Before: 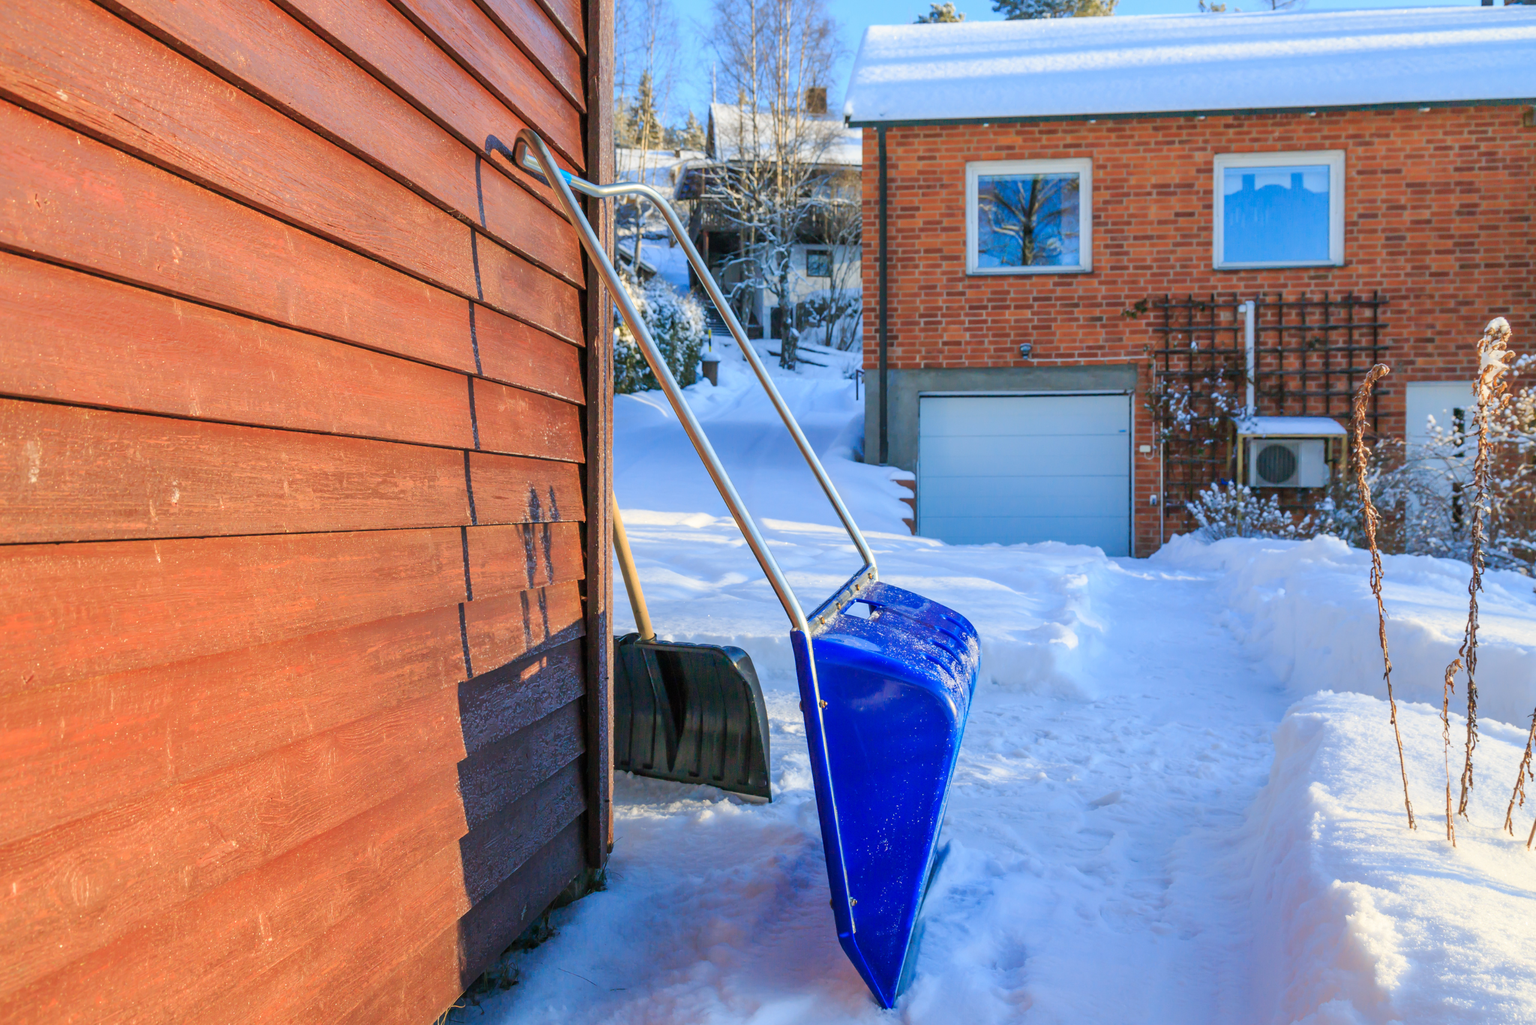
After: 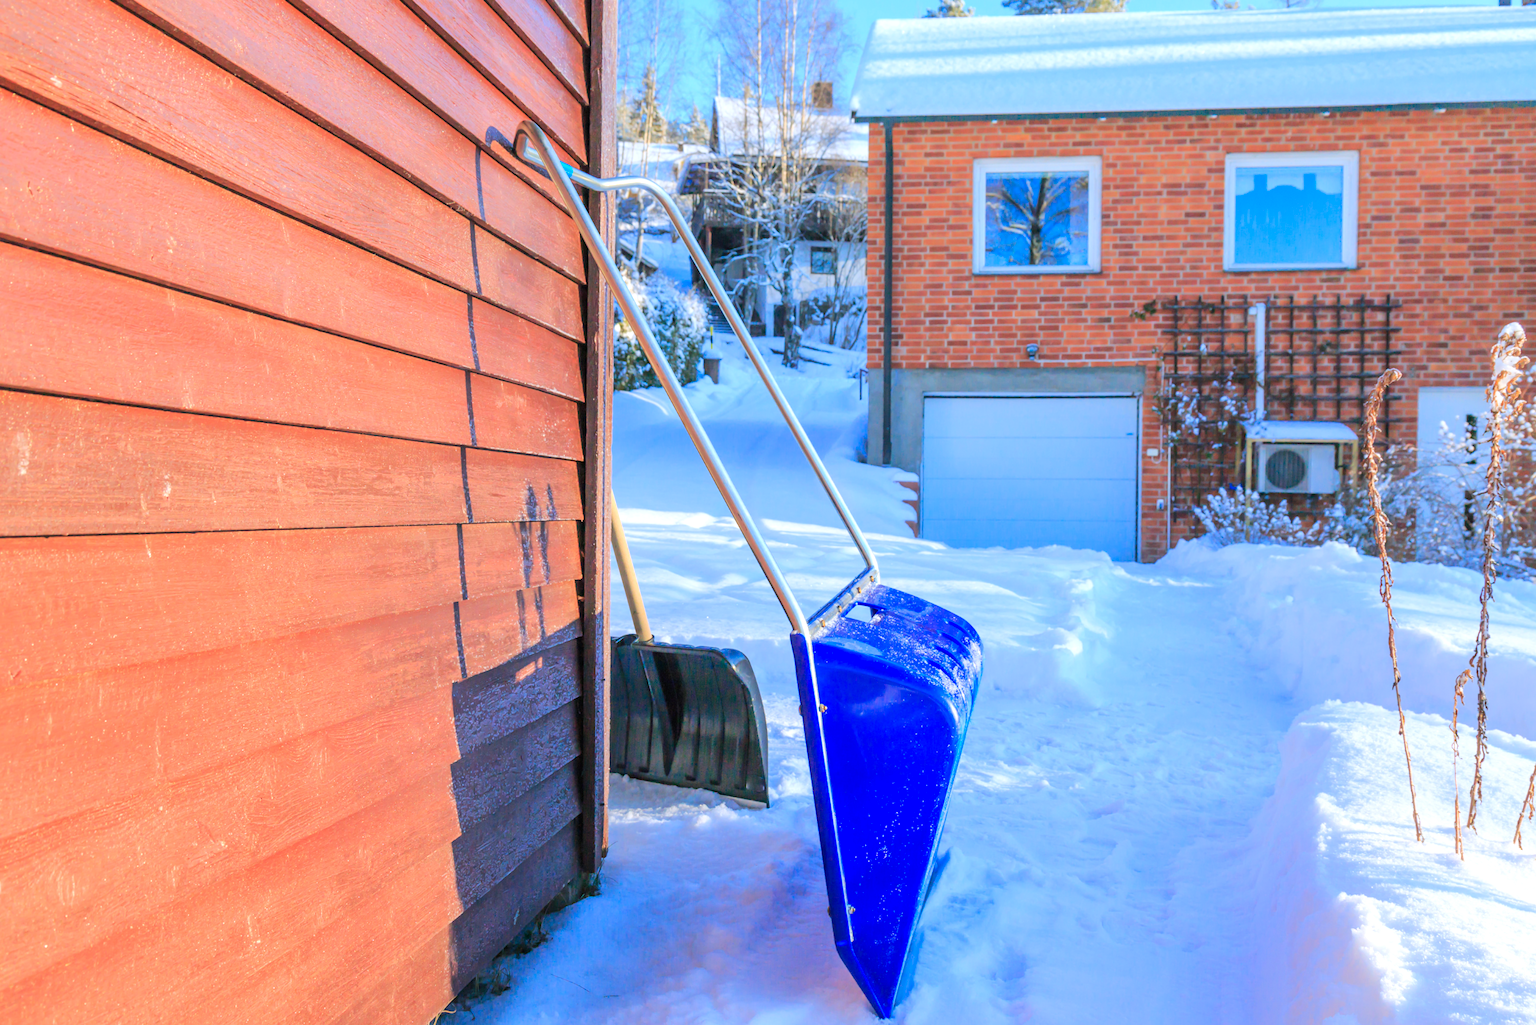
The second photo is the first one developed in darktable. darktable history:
tone equalizer: -8 EV 0.973 EV, -7 EV 0.961 EV, -6 EV 0.989 EV, -5 EV 1.02 EV, -4 EV 1.03 EV, -3 EV 0.748 EV, -2 EV 0.472 EV, -1 EV 0.225 EV, edges refinement/feathering 500, mask exposure compensation -1.57 EV, preserve details no
color calibration: illuminant as shot in camera, x 0.37, y 0.382, temperature 4318.12 K
crop and rotate: angle -0.605°
